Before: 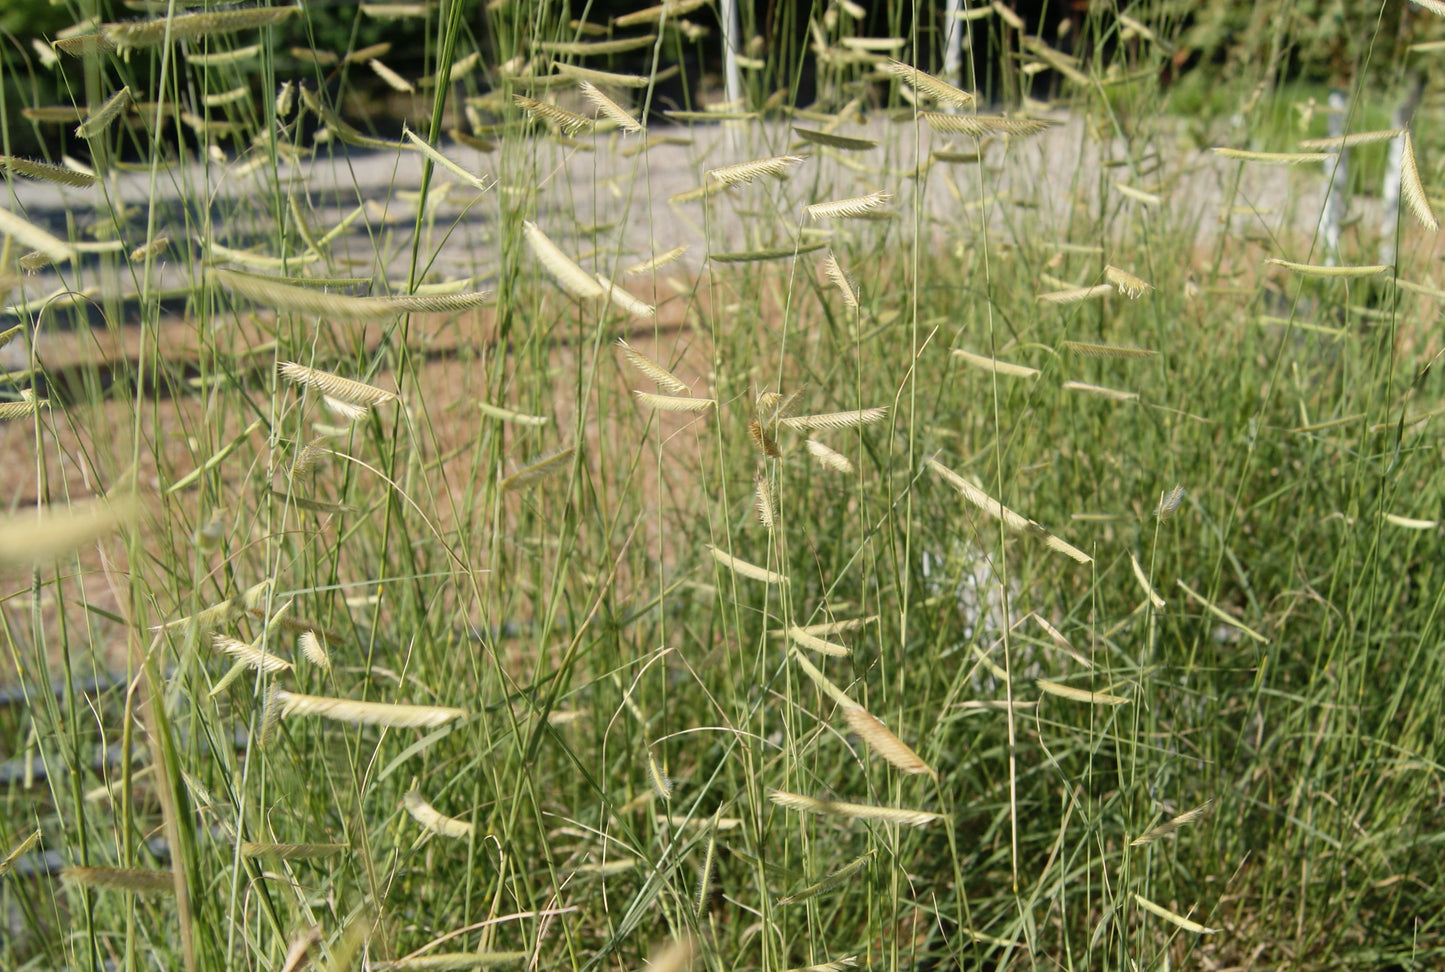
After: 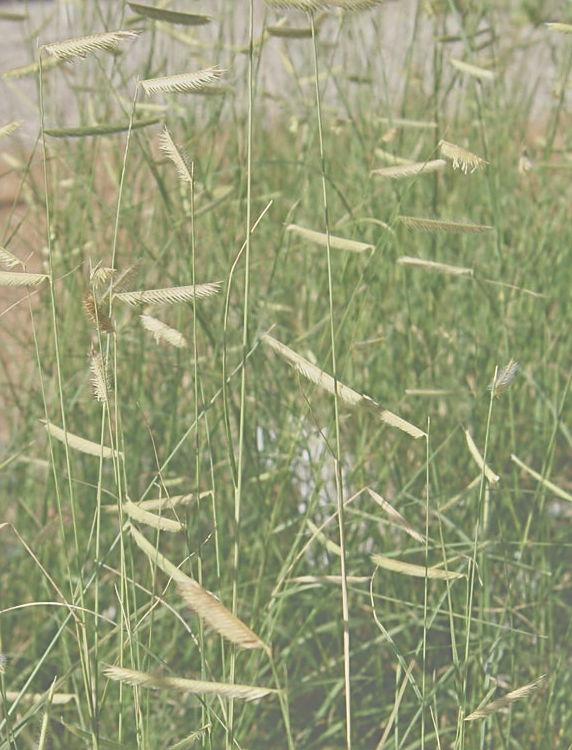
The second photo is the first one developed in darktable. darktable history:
color balance rgb: linear chroma grading › global chroma 15.155%, perceptual saturation grading › global saturation 20%, perceptual saturation grading › highlights -49.592%, perceptual saturation grading › shadows 25.257%, perceptual brilliance grading › global brilliance 2.378%, perceptual brilliance grading › highlights -3.532%, contrast -10.425%
exposure: black level correction -0.086, compensate highlight preservation false
sharpen: on, module defaults
color zones: curves: ch1 [(0.113, 0.438) (0.75, 0.5)]; ch2 [(0.12, 0.526) (0.75, 0.5)]
contrast brightness saturation: saturation 0.126
crop: left 46.15%, top 12.909%, right 14.241%, bottom 9.878%
tone equalizer: -8 EV 0.004 EV, -7 EV -0.044 EV, -6 EV 0.044 EV, -5 EV 0.039 EV, -4 EV 0.271 EV, -3 EV 0.672 EV, -2 EV 0.59 EV, -1 EV 0.191 EV, +0 EV 0.012 EV
tone curve: curves: ch0 [(0, 0) (0.058, 0.037) (0.214, 0.183) (0.304, 0.288) (0.561, 0.554) (0.687, 0.677) (0.768, 0.768) (0.858, 0.861) (0.987, 0.945)]; ch1 [(0, 0) (0.172, 0.123) (0.312, 0.296) (0.432, 0.448) (0.471, 0.469) (0.502, 0.5) (0.521, 0.505) (0.565, 0.569) (0.663, 0.663) (0.703, 0.721) (0.857, 0.917) (1, 1)]; ch2 [(0, 0) (0.411, 0.424) (0.485, 0.497) (0.502, 0.5) (0.517, 0.511) (0.556, 0.562) (0.626, 0.594) (0.709, 0.661) (1, 1)], color space Lab, linked channels, preserve colors none
